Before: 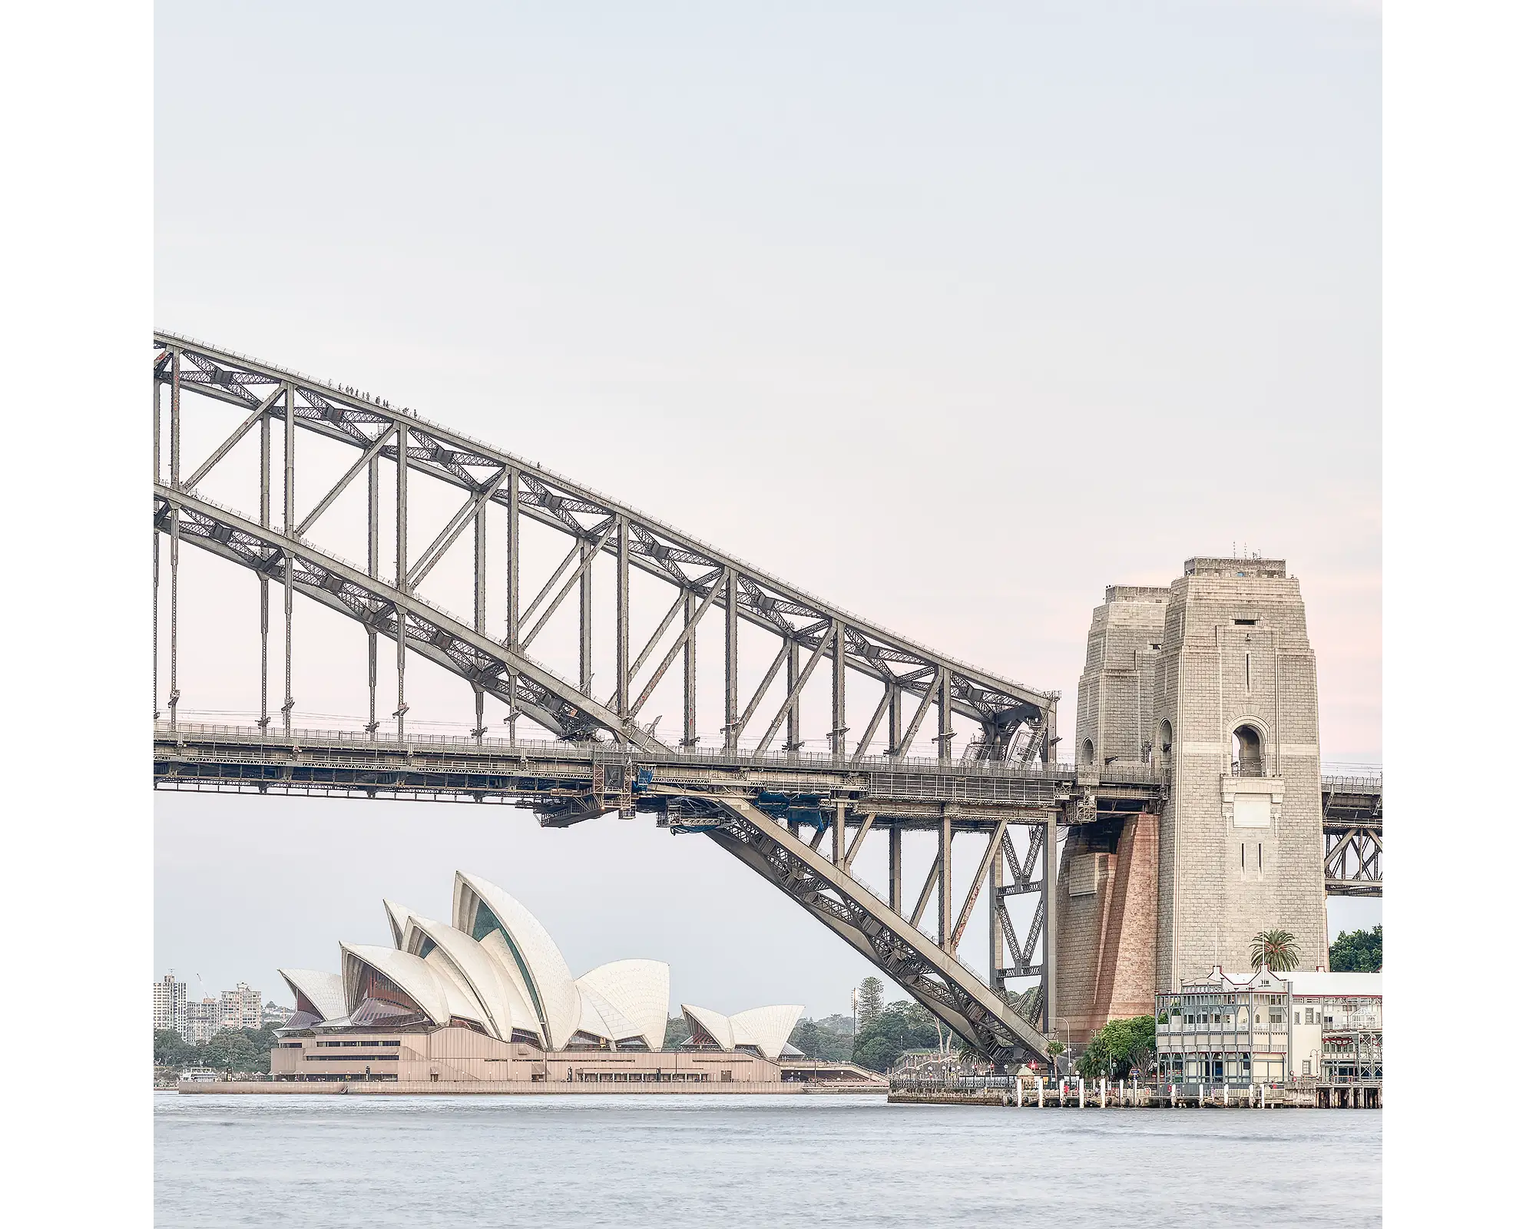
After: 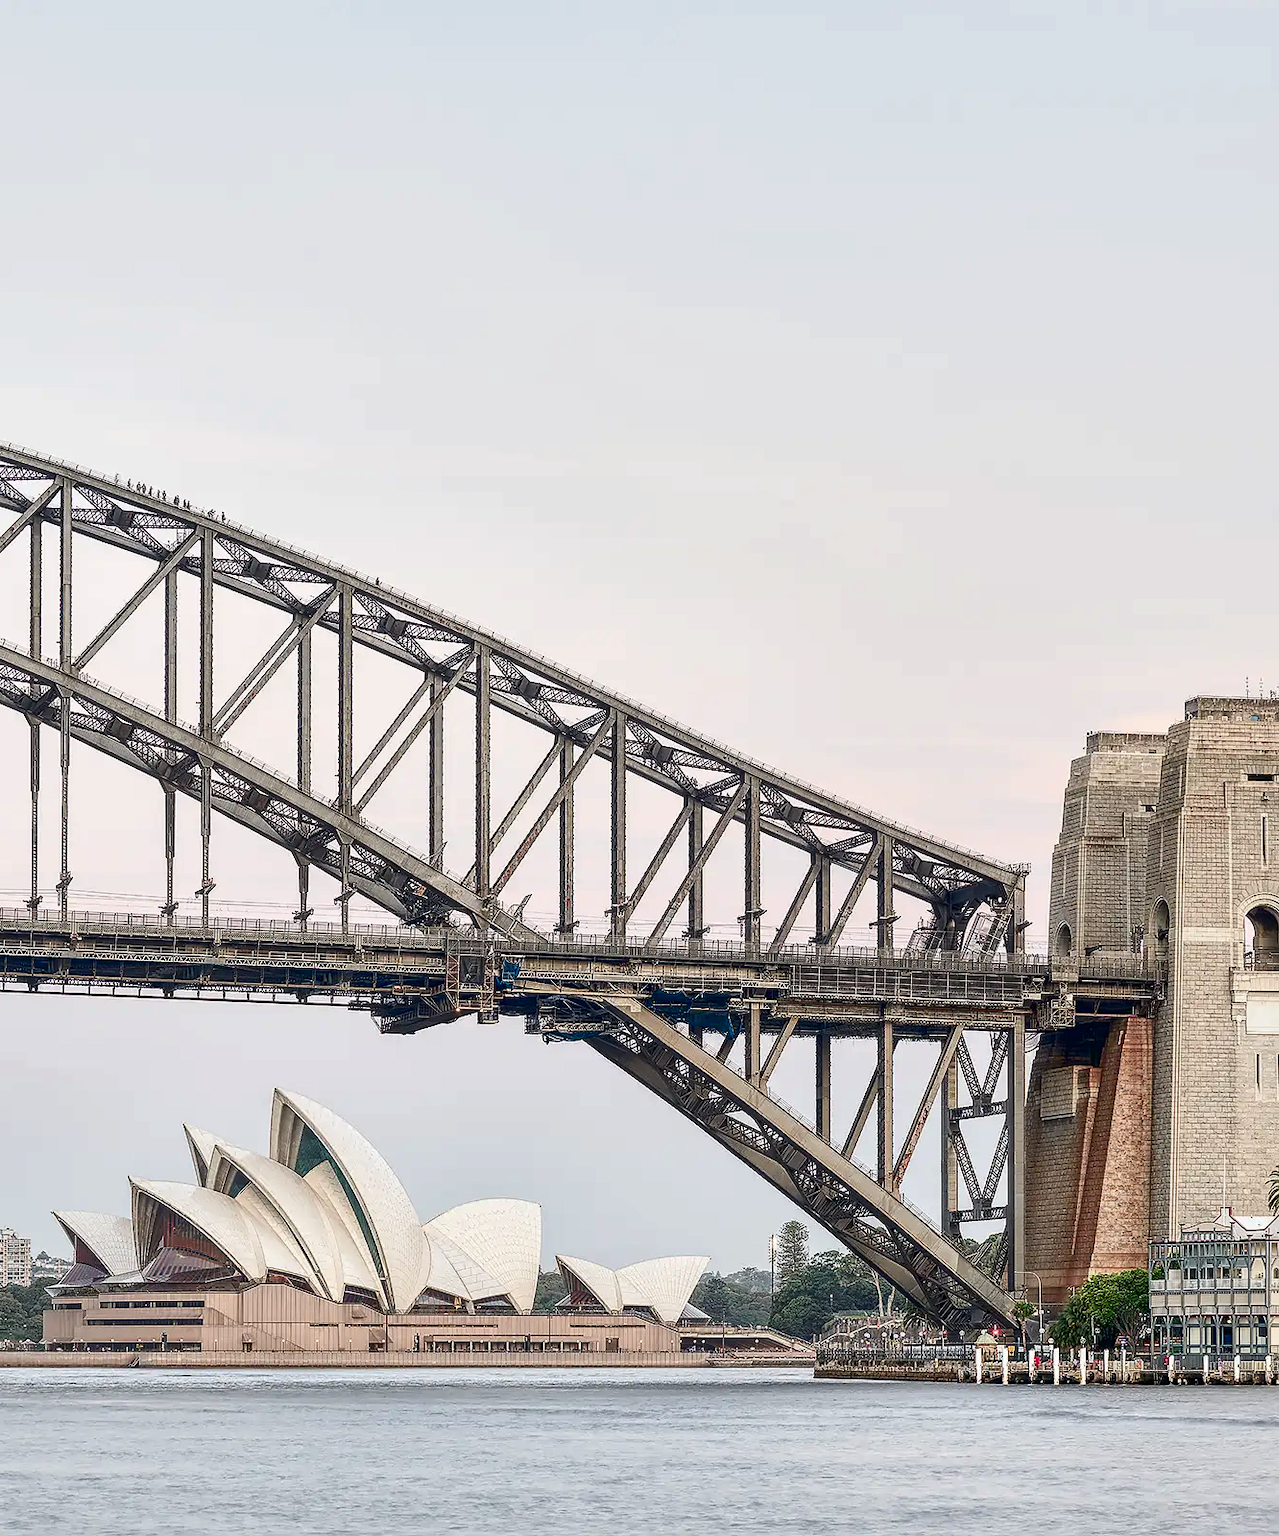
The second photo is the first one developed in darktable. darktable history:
crop: left 15.419%, right 17.914%
contrast brightness saturation: brightness -0.25, saturation 0.2
